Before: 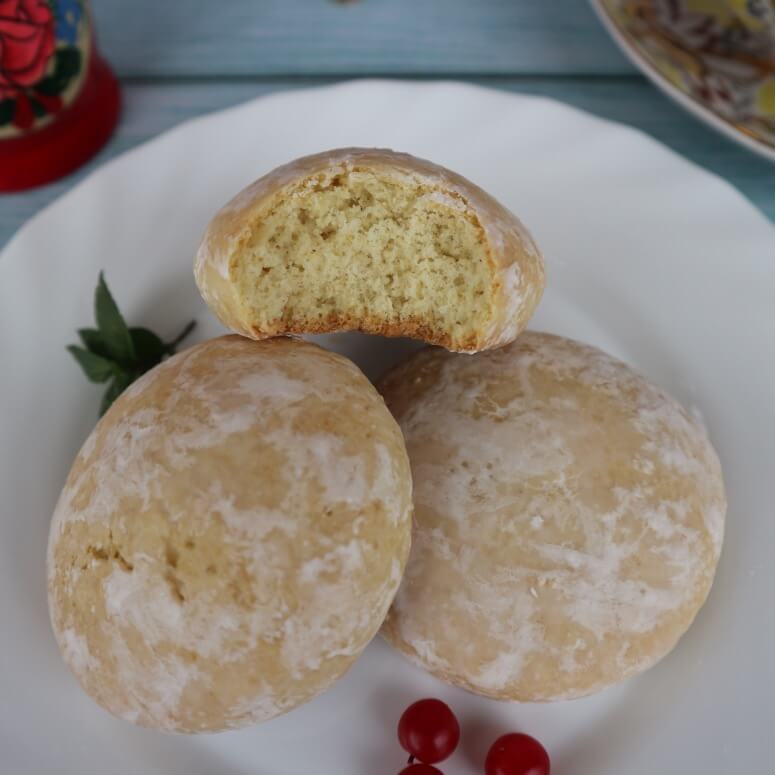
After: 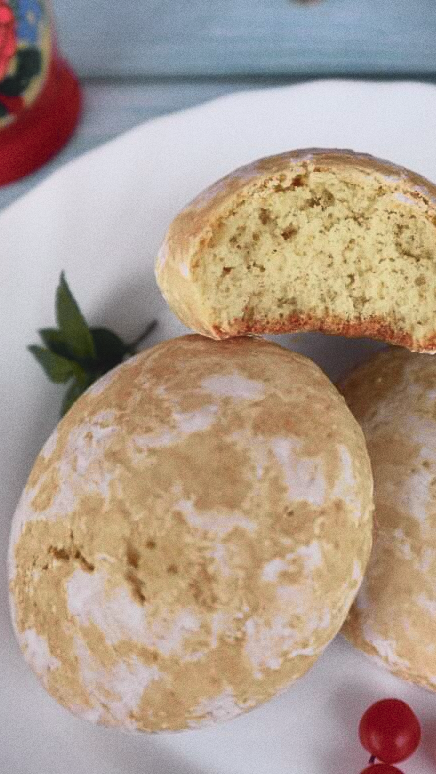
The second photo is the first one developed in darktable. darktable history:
contrast brightness saturation: contrast 0.1, brightness 0.3, saturation 0.14
crop: left 5.114%, right 38.589%
grain: coarseness 7.08 ISO, strength 21.67%, mid-tones bias 59.58%
shadows and highlights: radius 100.41, shadows 50.55, highlights -64.36, highlights color adjustment 49.82%, soften with gaussian
contrast equalizer: y [[0.5, 0.488, 0.462, 0.461, 0.491, 0.5], [0.5 ×6], [0.5 ×6], [0 ×6], [0 ×6]]
tone curve: curves: ch0 [(0, 0) (0.105, 0.08) (0.195, 0.18) (0.283, 0.288) (0.384, 0.419) (0.485, 0.531) (0.638, 0.69) (0.795, 0.879) (1, 0.977)]; ch1 [(0, 0) (0.161, 0.092) (0.35, 0.33) (0.379, 0.401) (0.456, 0.469) (0.498, 0.503) (0.531, 0.537) (0.596, 0.621) (0.635, 0.655) (1, 1)]; ch2 [(0, 0) (0.371, 0.362) (0.437, 0.437) (0.483, 0.484) (0.53, 0.515) (0.56, 0.58) (0.622, 0.606) (1, 1)], color space Lab, independent channels, preserve colors none
